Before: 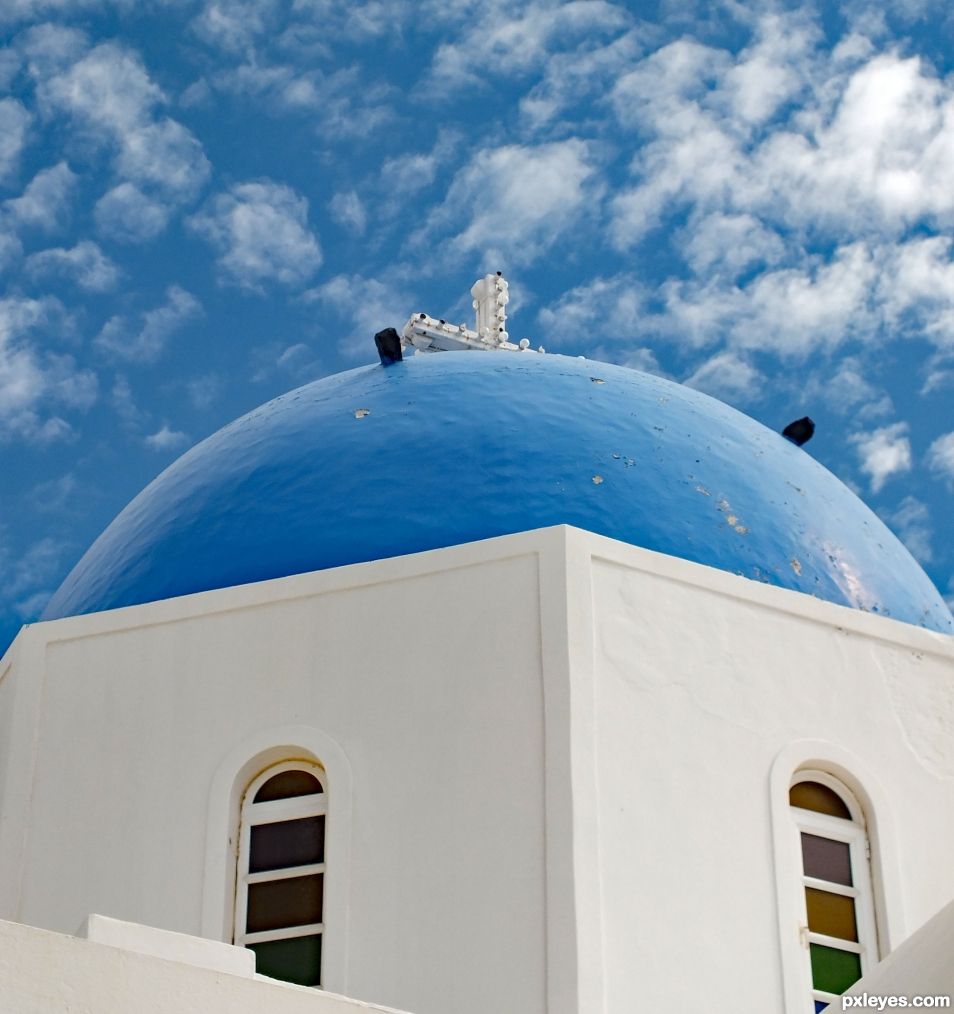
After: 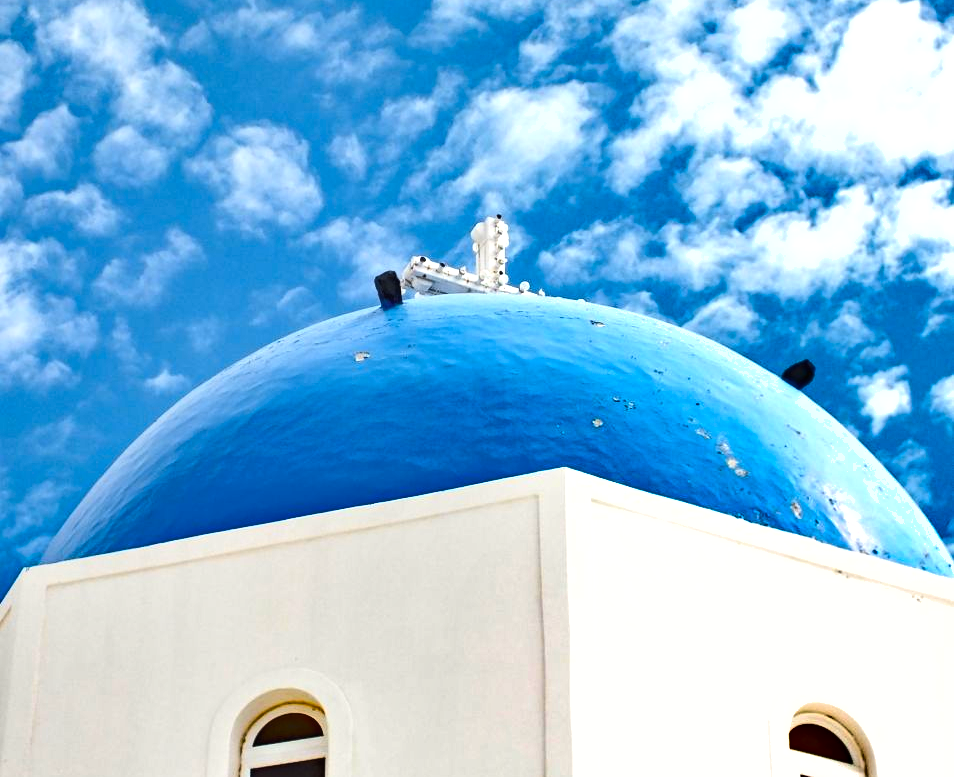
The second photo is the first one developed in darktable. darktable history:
crop: top 5.667%, bottom 17.637%
shadows and highlights: radius 171.16, shadows 27, white point adjustment 3.13, highlights -67.95, soften with gaussian
exposure: black level correction 0, exposure 0.7 EV, compensate highlight preservation false
contrast brightness saturation: contrast 0.1, brightness 0.3, saturation 0.14
